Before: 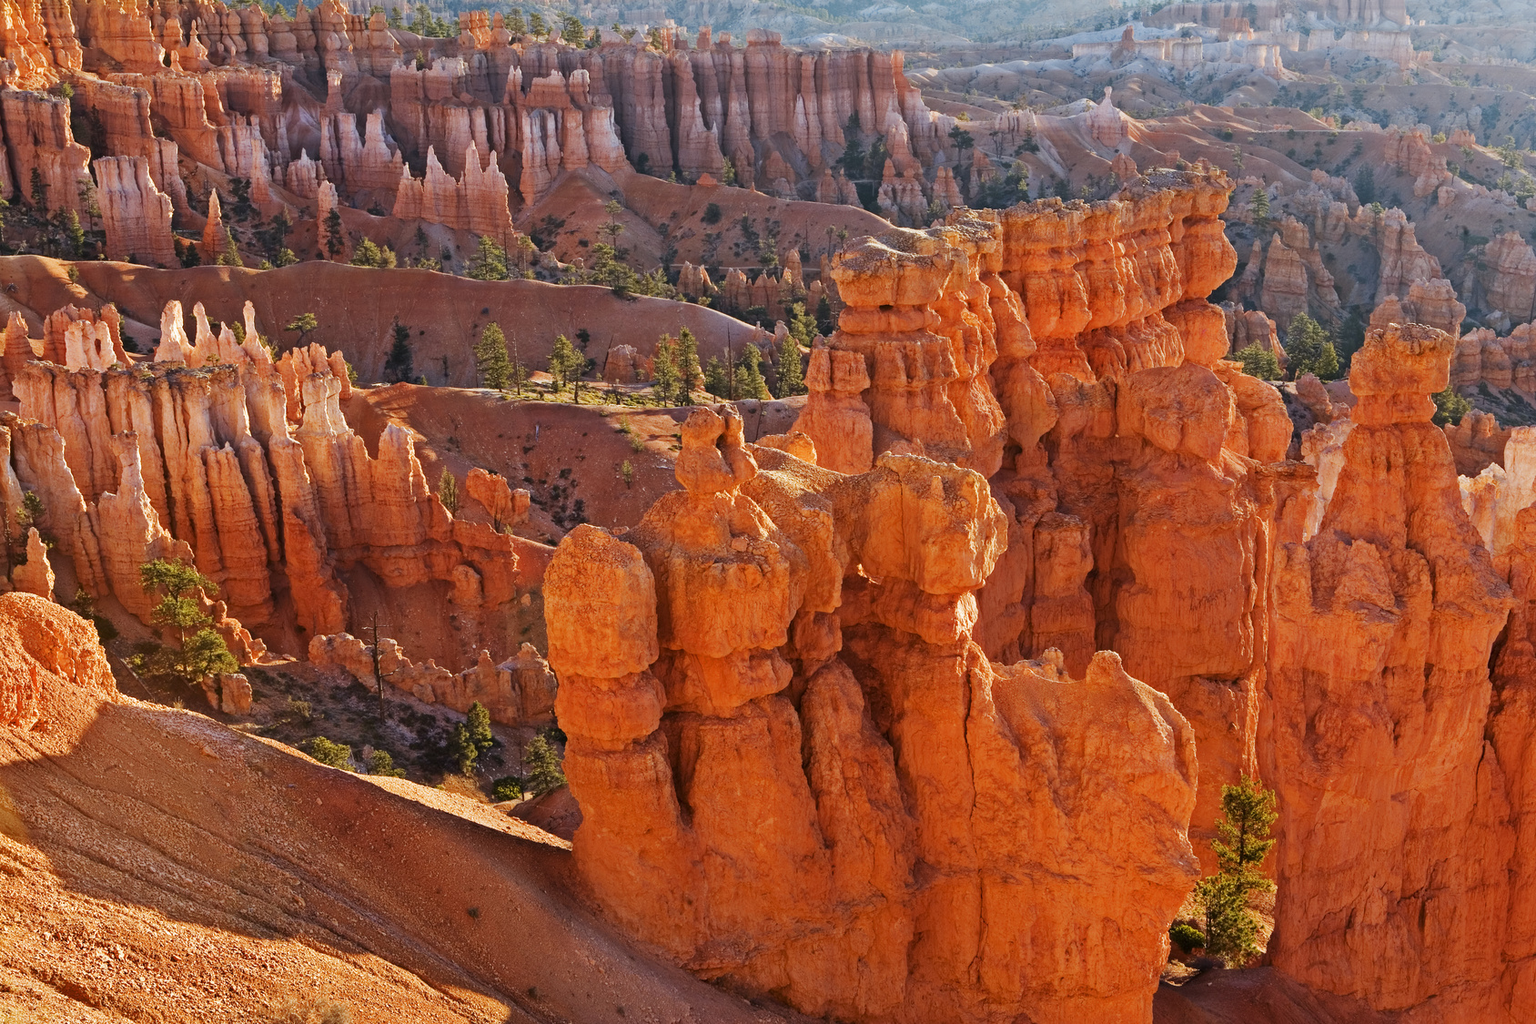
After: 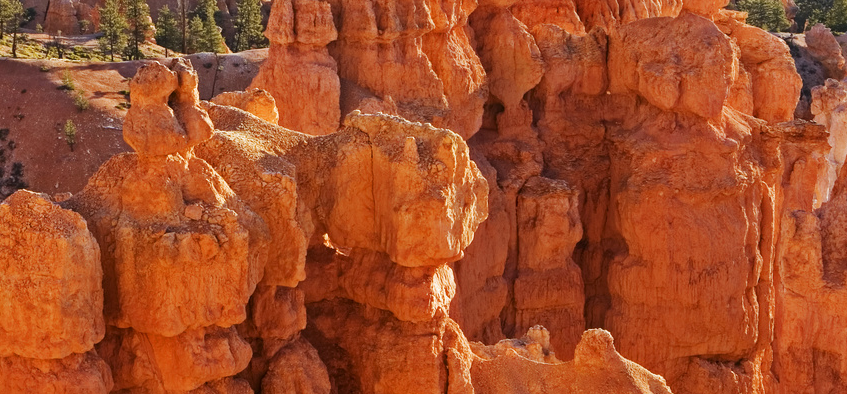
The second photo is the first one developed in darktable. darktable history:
contrast brightness saturation: contrast 0.072
crop: left 36.703%, top 34.342%, right 13.11%, bottom 30.631%
